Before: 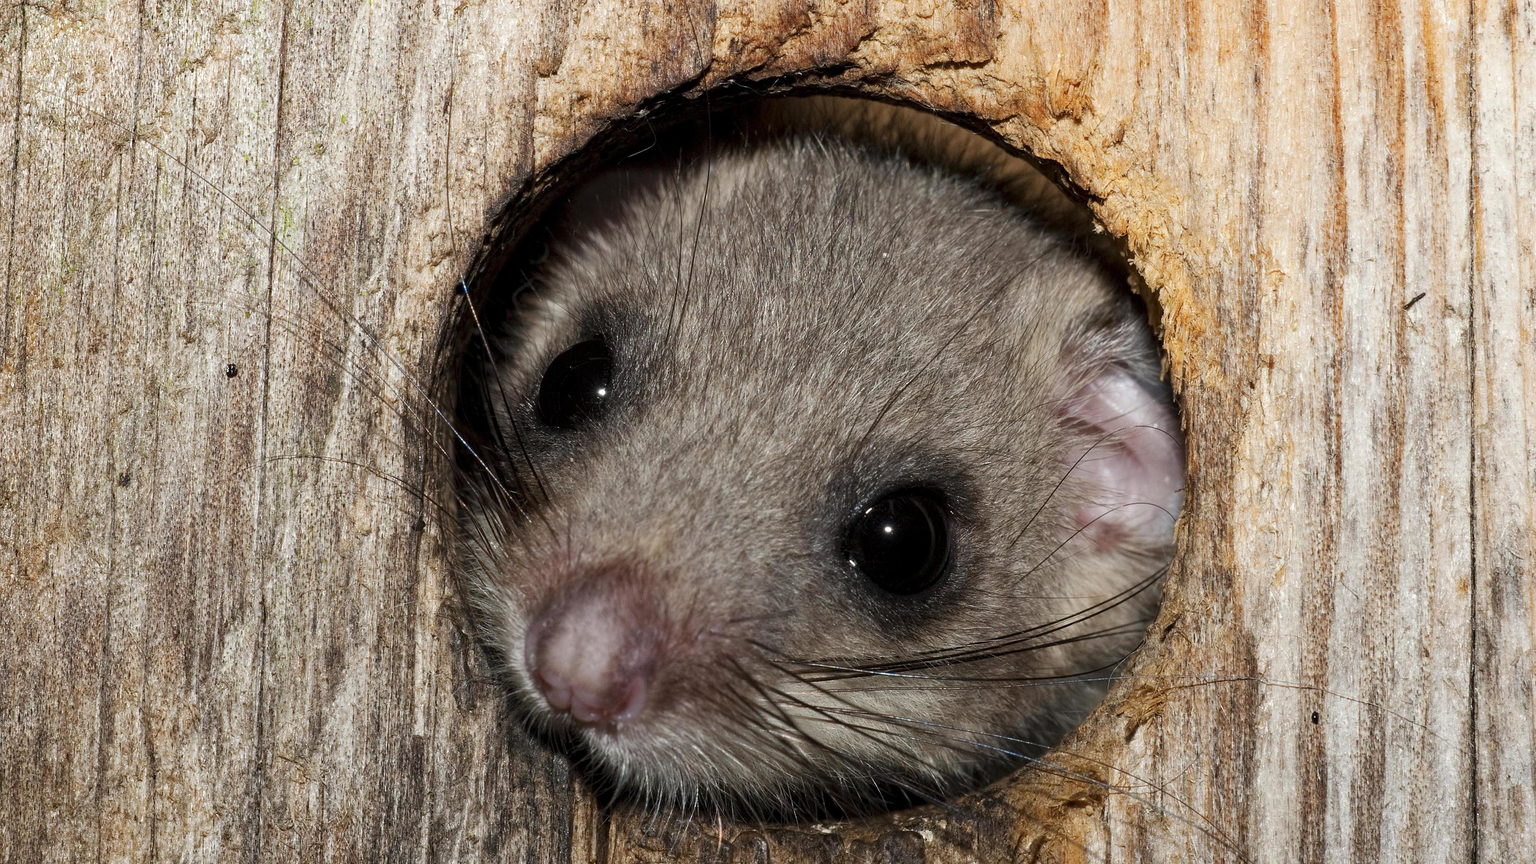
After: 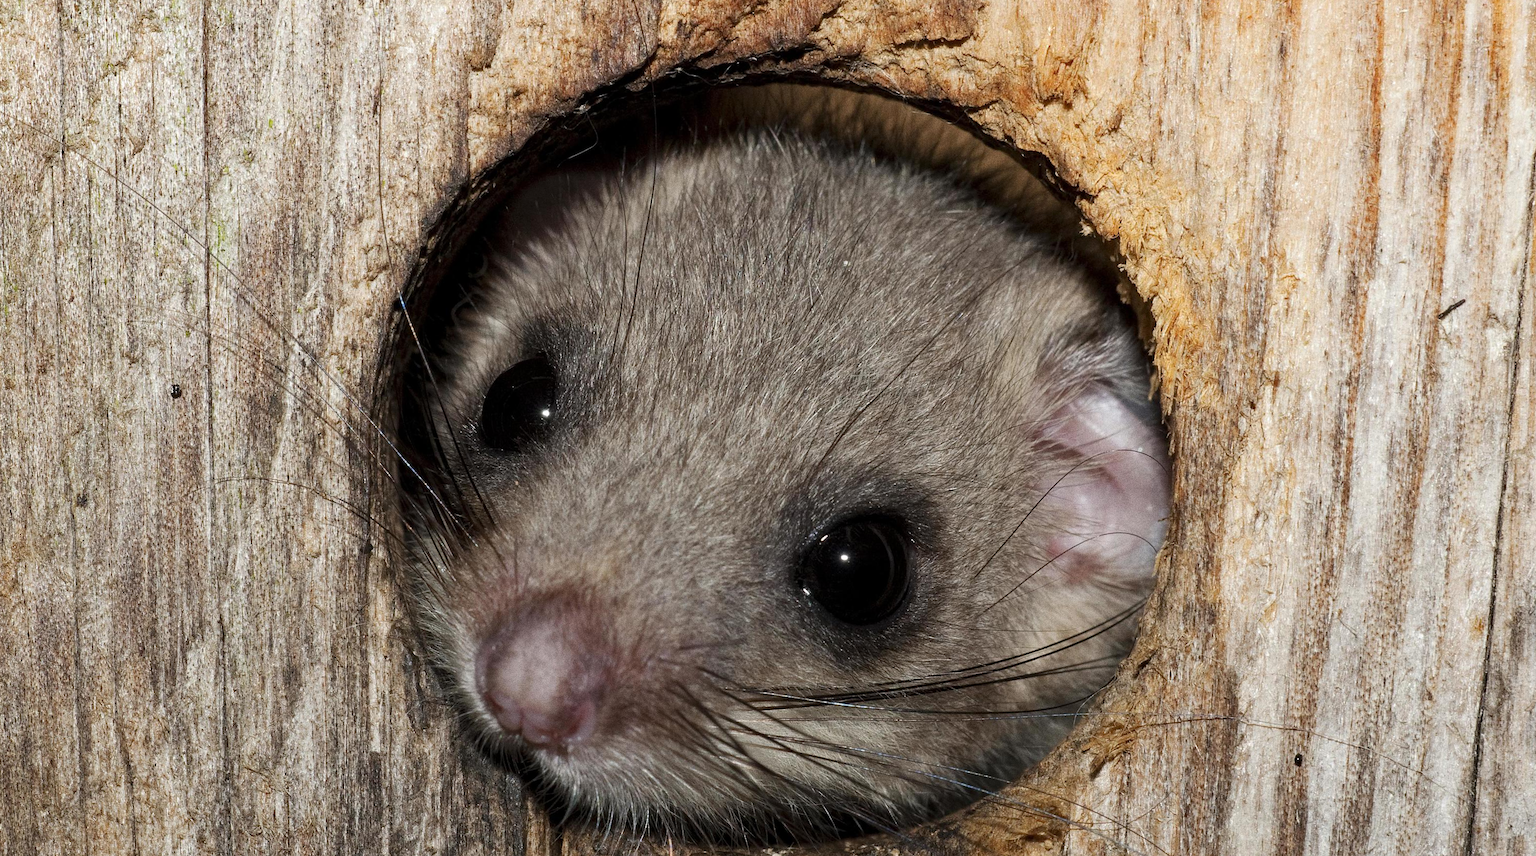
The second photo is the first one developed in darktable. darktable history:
rotate and perspective: rotation 0.062°, lens shift (vertical) 0.115, lens shift (horizontal) -0.133, crop left 0.047, crop right 0.94, crop top 0.061, crop bottom 0.94
grain: coarseness 0.09 ISO, strength 40%
